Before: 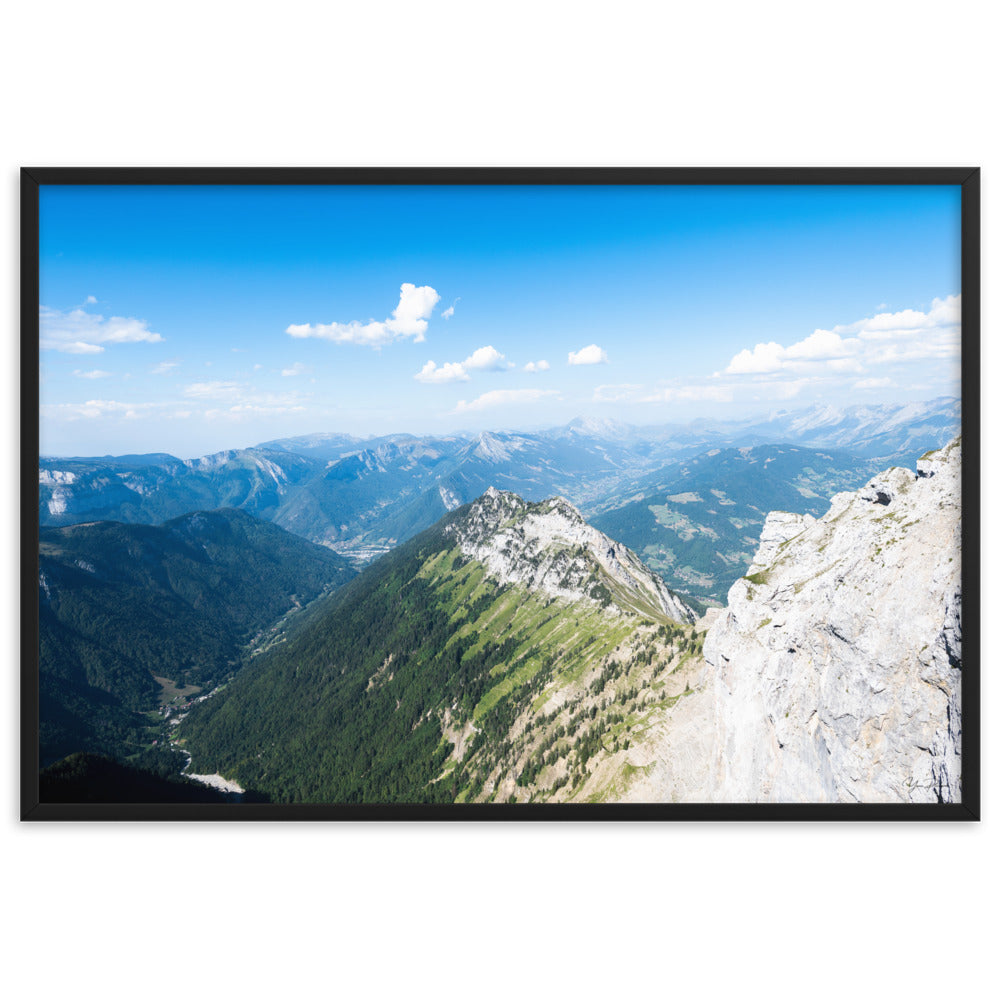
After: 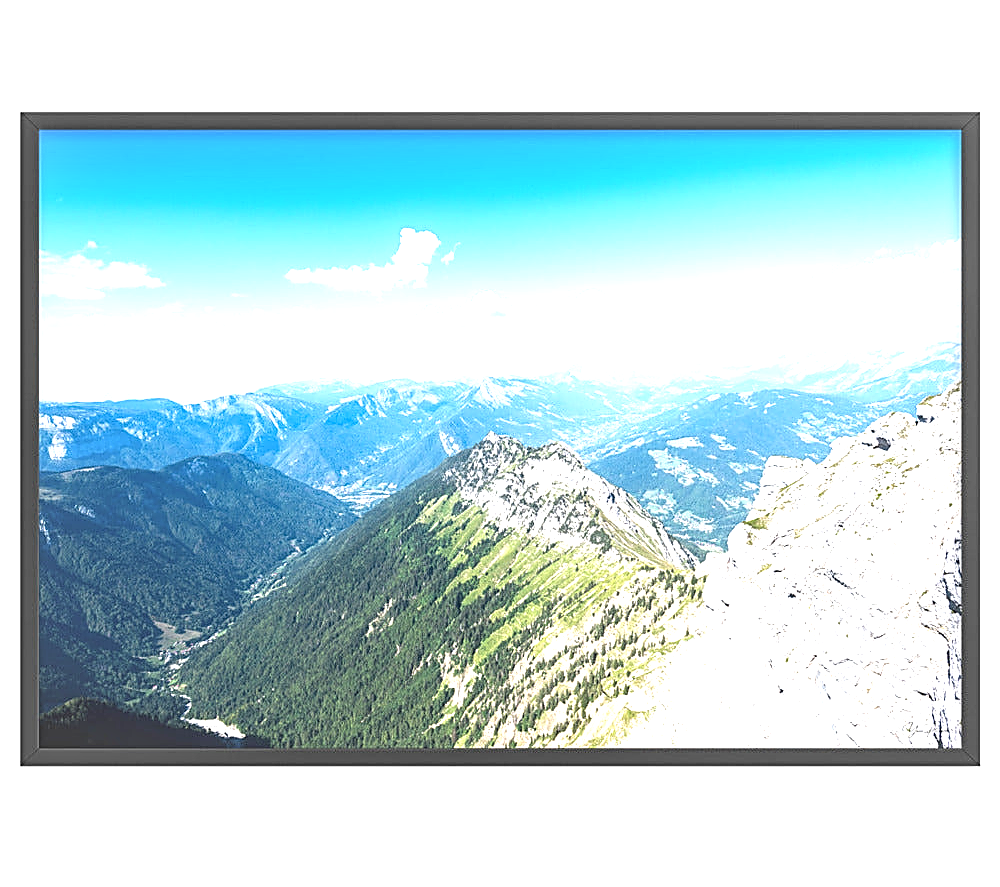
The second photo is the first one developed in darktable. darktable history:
crop and rotate: top 5.576%, bottom 5.697%
sharpen: radius 1.689, amount 1.298
local contrast: detail 109%
exposure: black level correction 0, exposure 1.095 EV, compensate exposure bias true, compensate highlight preservation false
